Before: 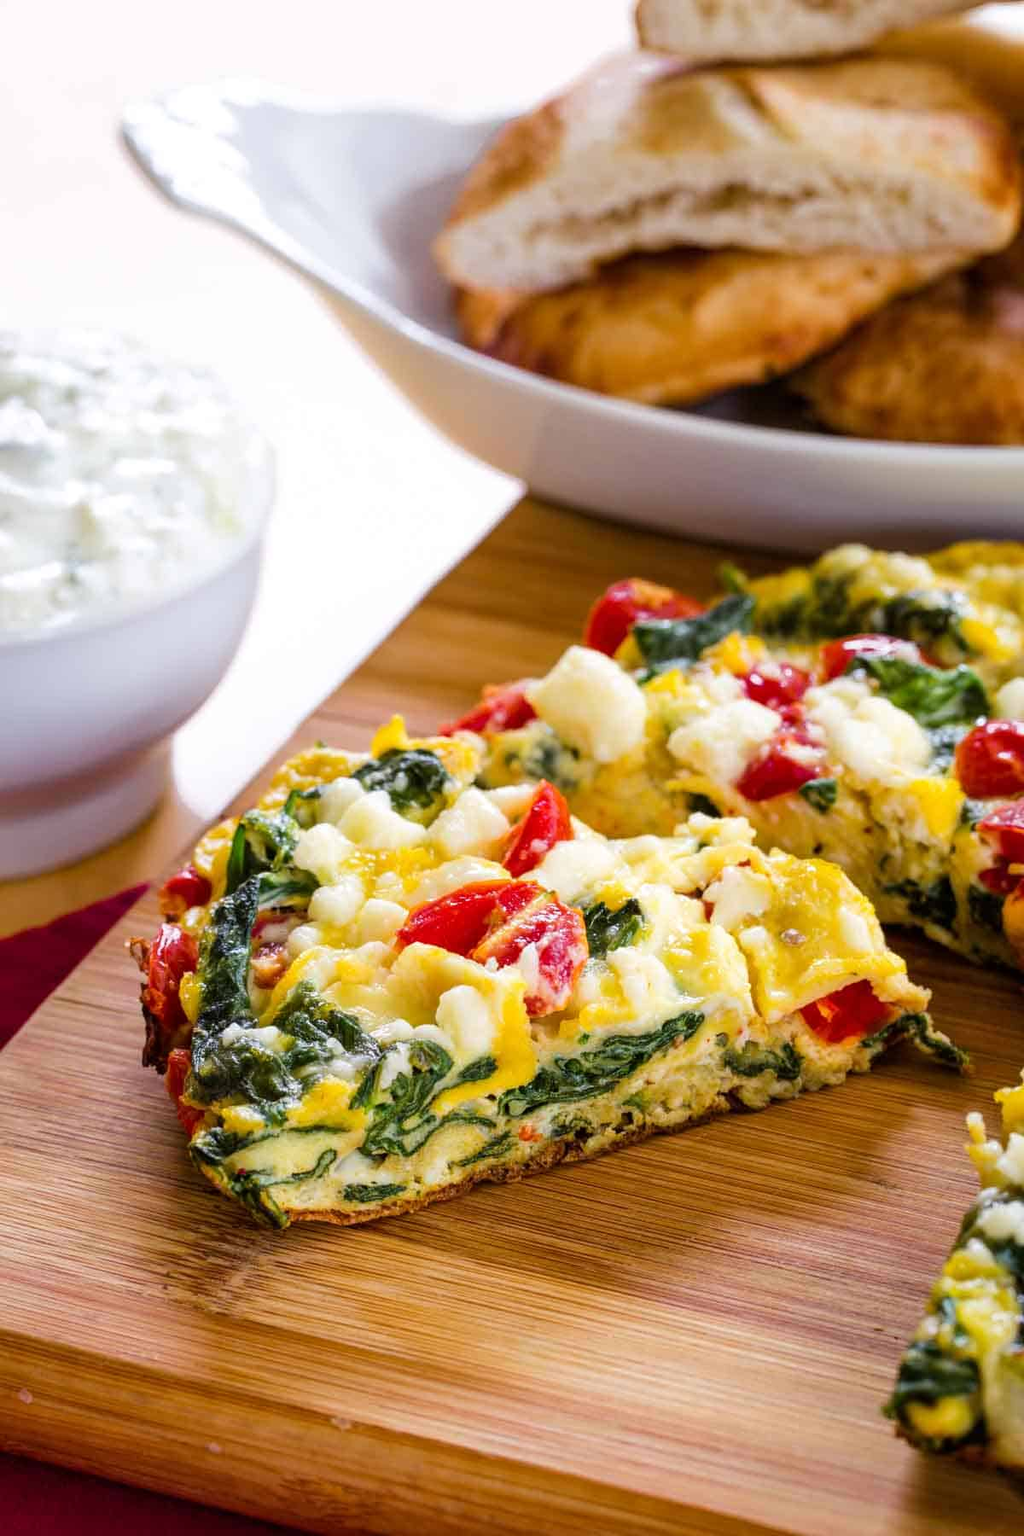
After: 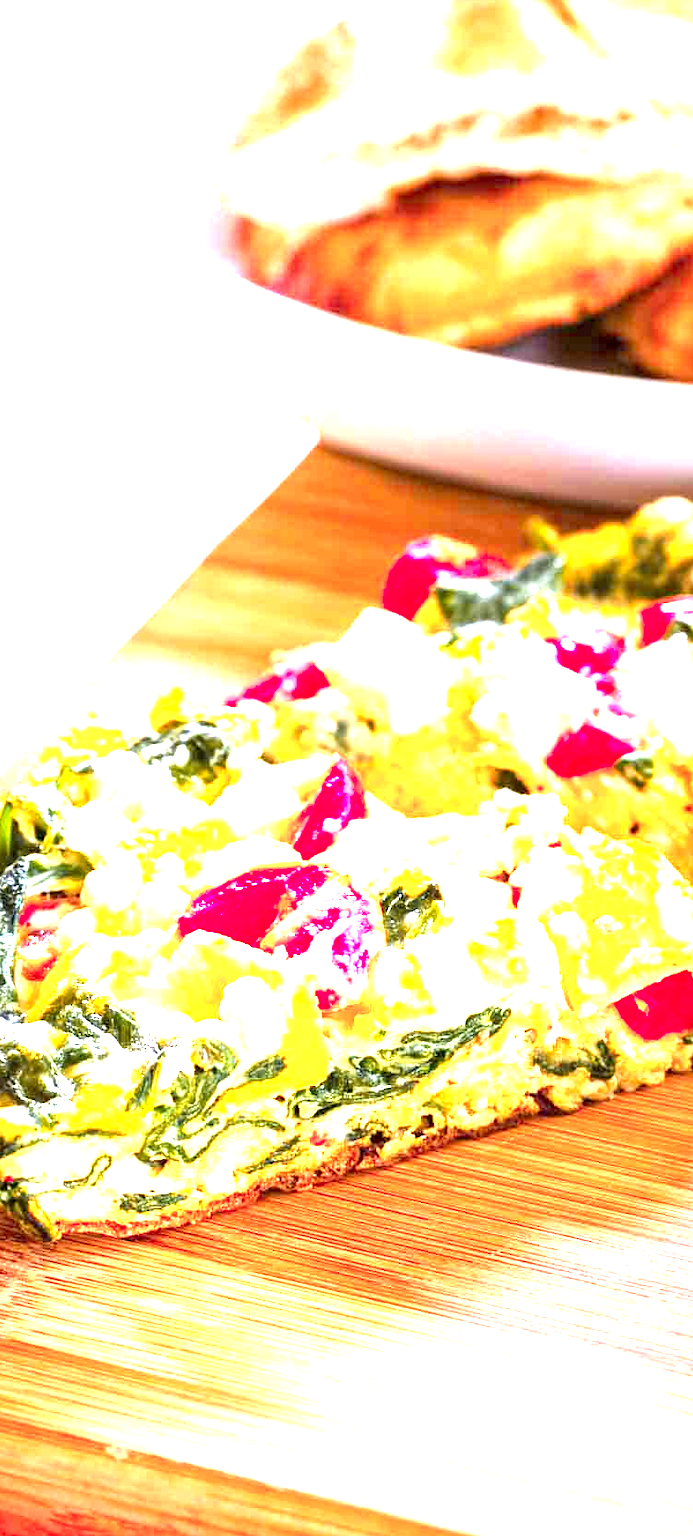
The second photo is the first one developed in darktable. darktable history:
crop and rotate: left 22.9%, top 5.621%, right 14.734%, bottom 2.283%
exposure: black level correction 0.001, exposure 2.603 EV, compensate exposure bias true, compensate highlight preservation false
color zones: curves: ch1 [(0.309, 0.524) (0.41, 0.329) (0.508, 0.509)]; ch2 [(0.25, 0.457) (0.75, 0.5)]
